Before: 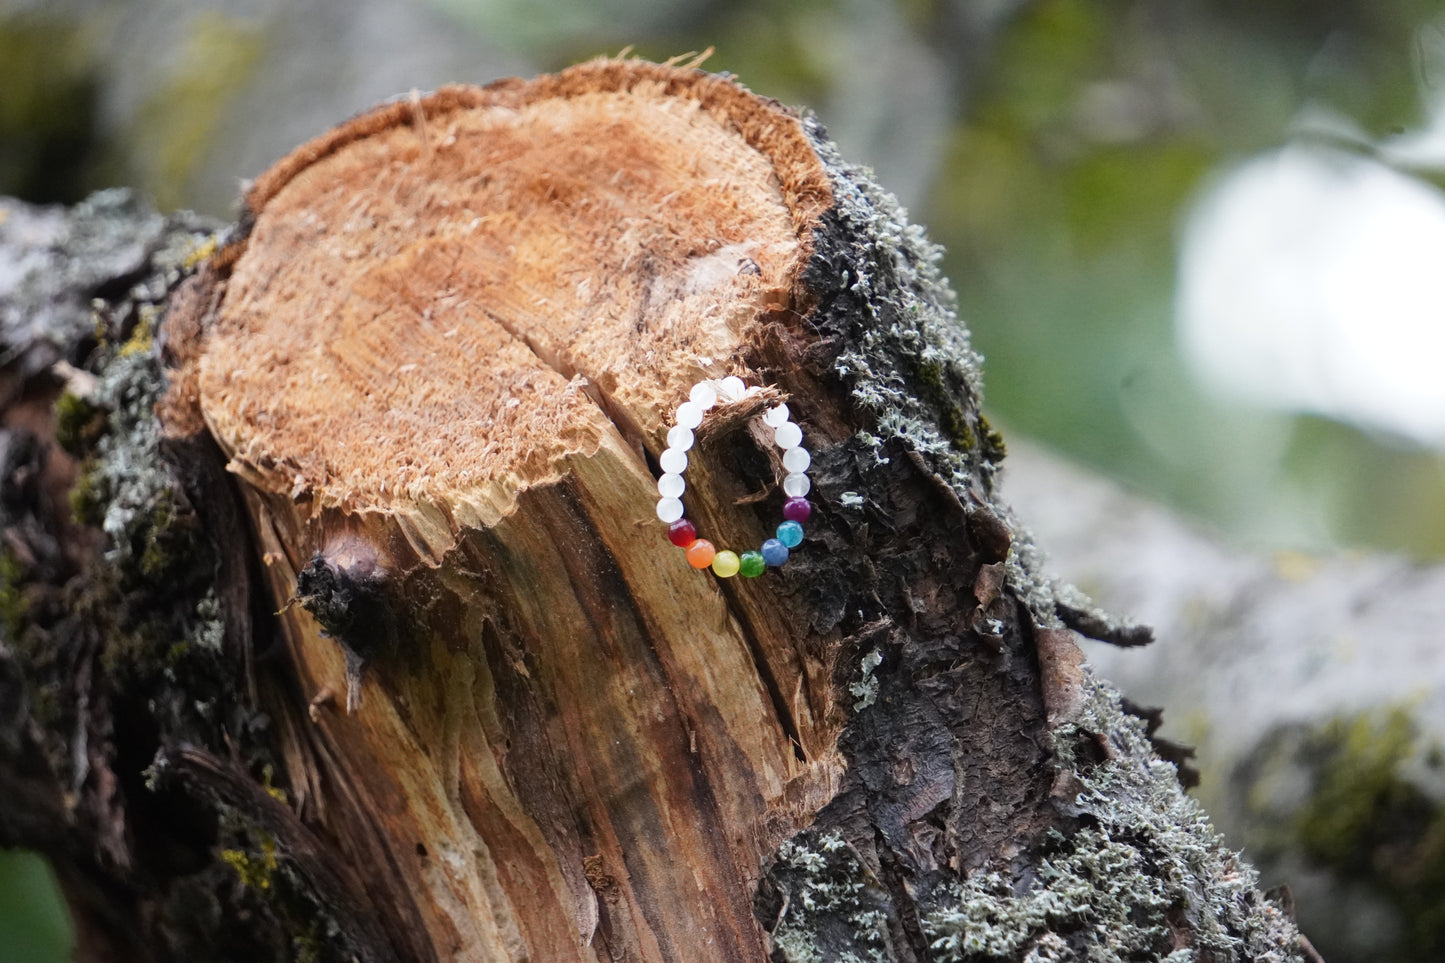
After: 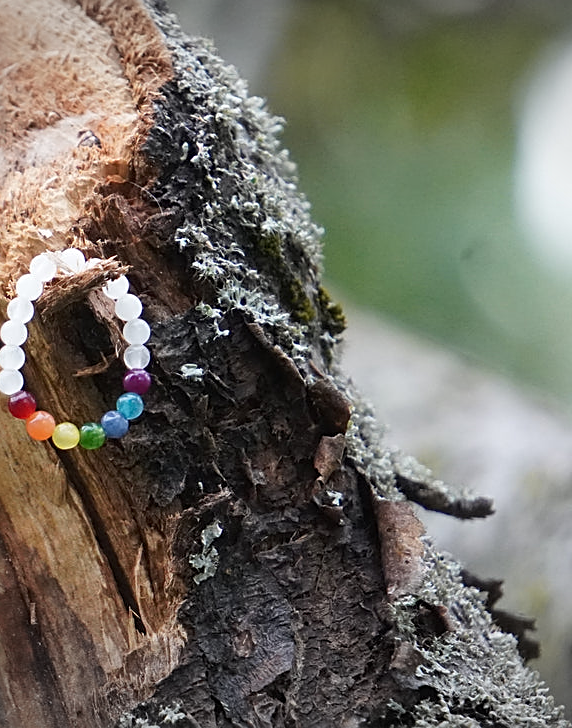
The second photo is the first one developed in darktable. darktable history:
crop: left 45.721%, top 13.393%, right 14.118%, bottom 10.01%
sharpen: amount 0.6
vignetting: fall-off start 100%, brightness -0.282, width/height ratio 1.31
